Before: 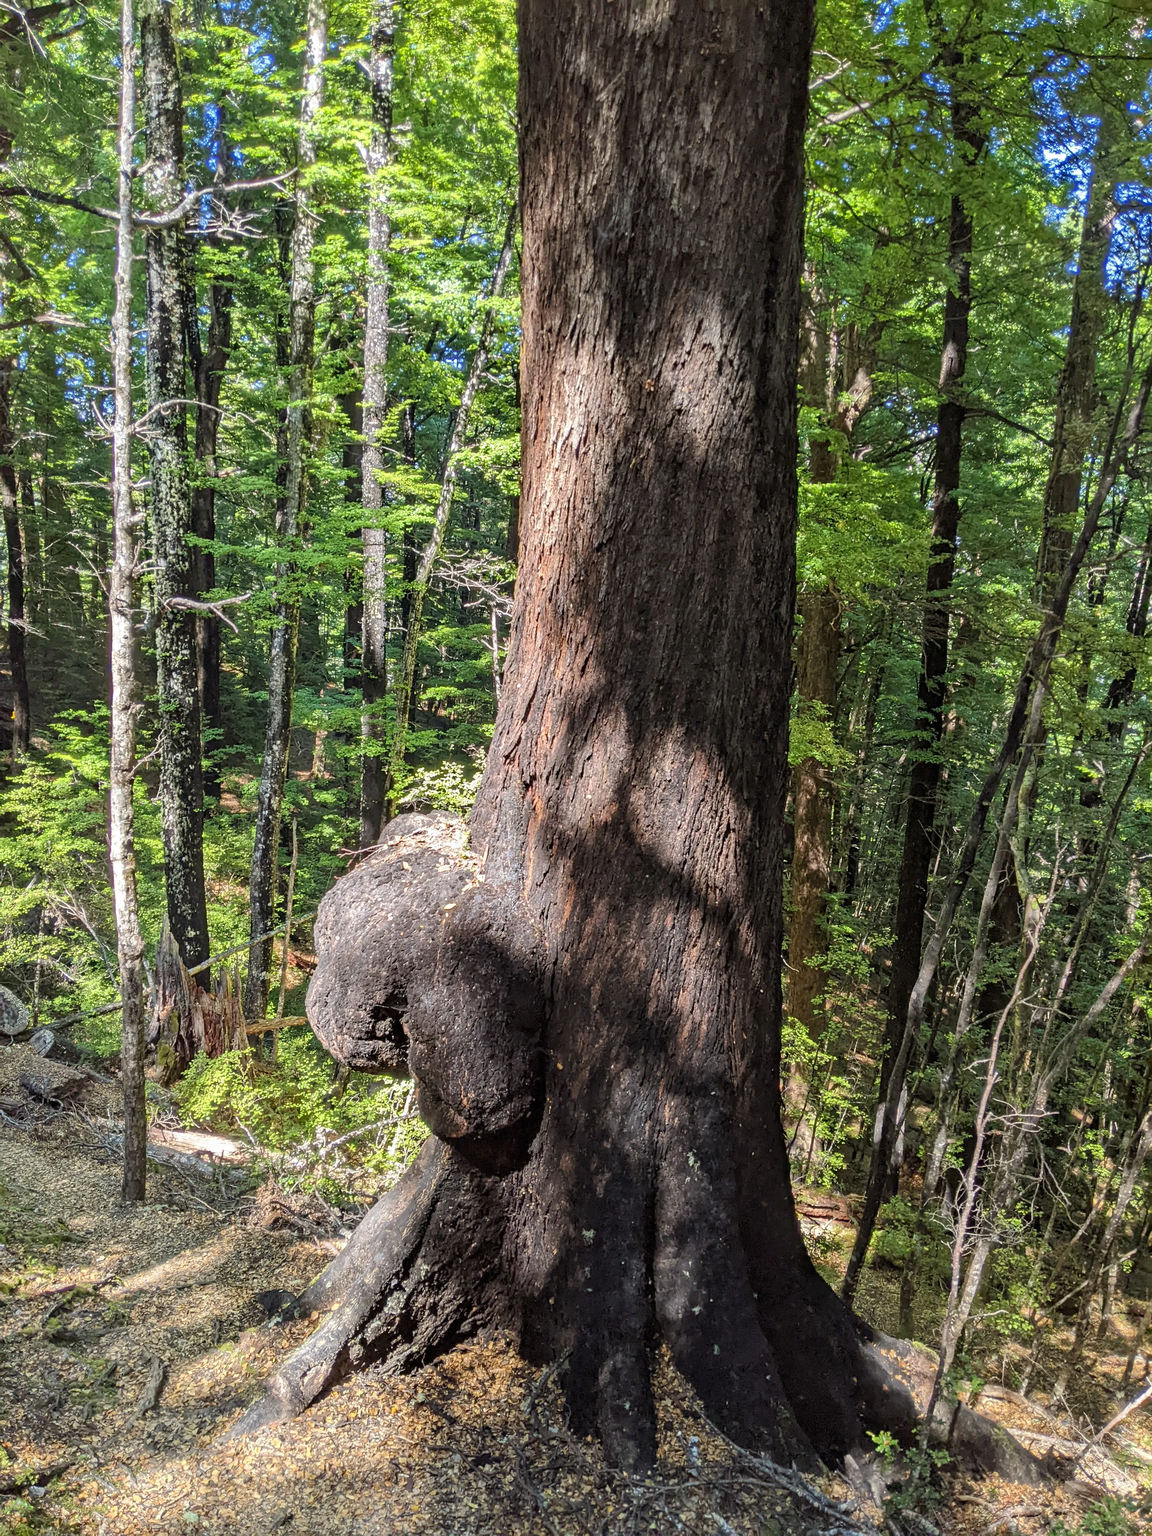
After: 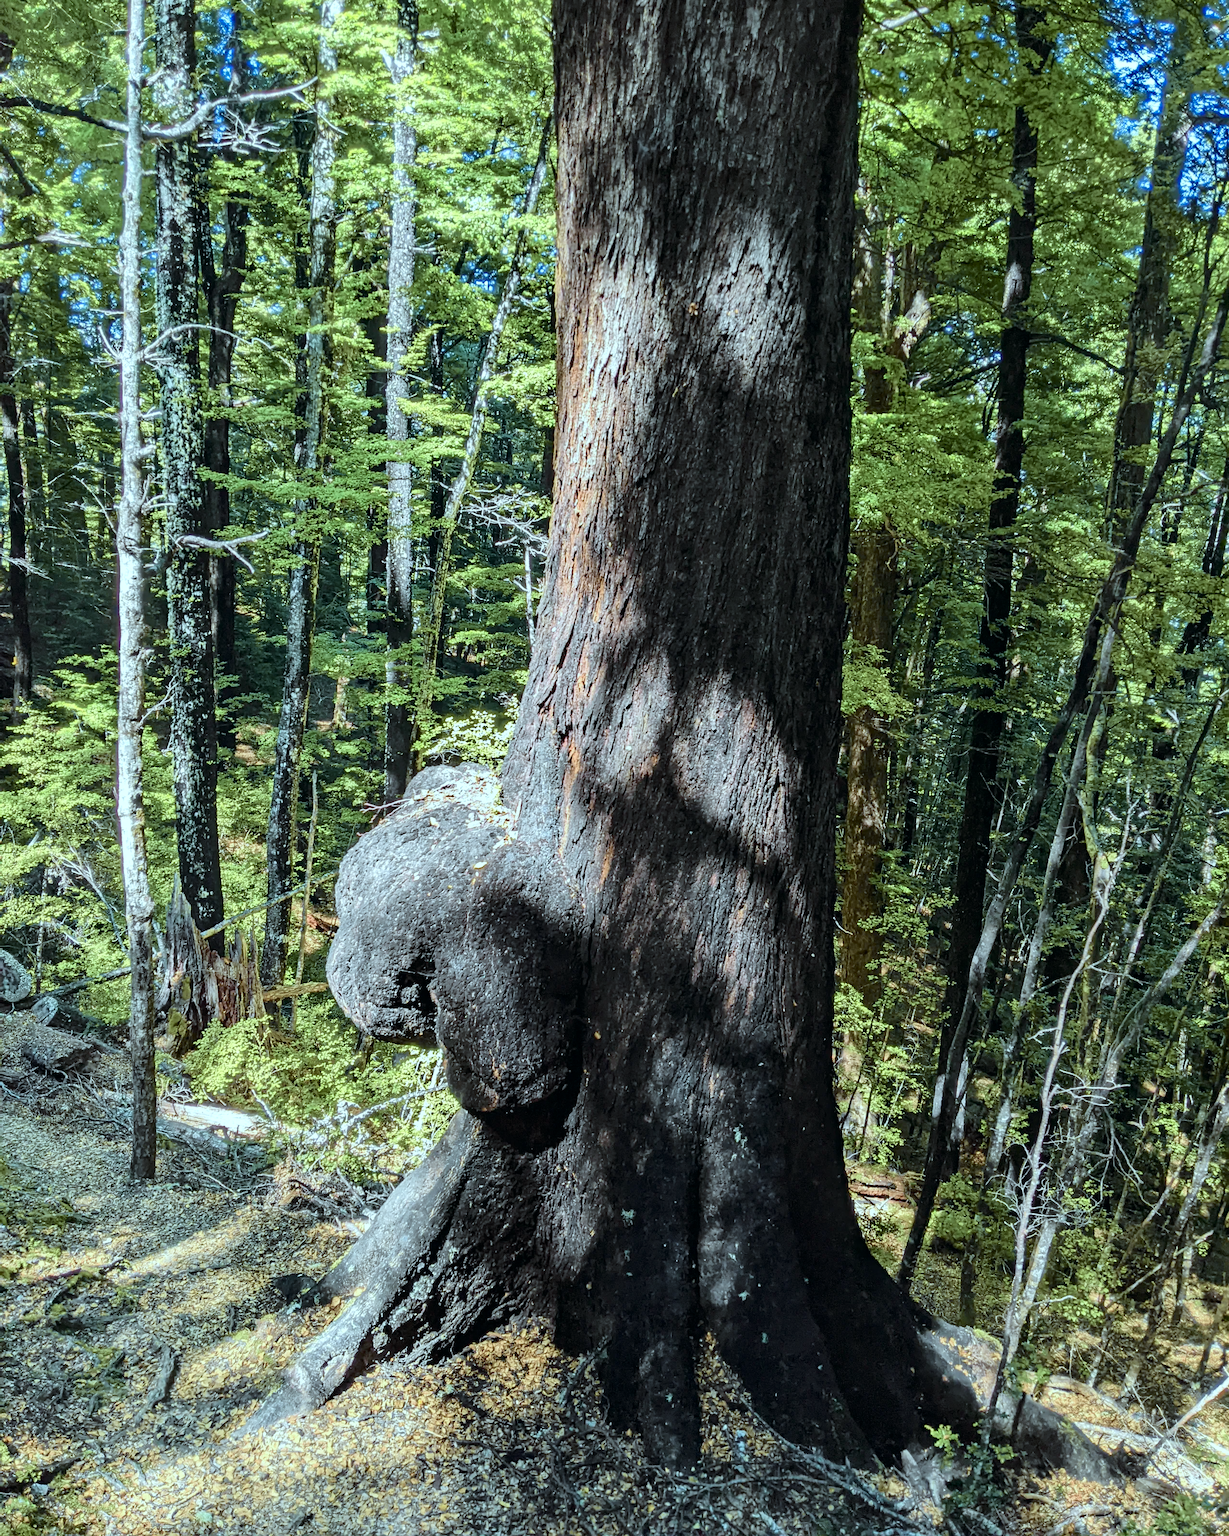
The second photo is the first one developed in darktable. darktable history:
velvia: strength 10%
color correction: highlights a* -10.04, highlights b* -10.37
crop and rotate: top 6.25%
tone curve: curves: ch0 [(0, 0) (0.081, 0.044) (0.185, 0.13) (0.283, 0.238) (0.416, 0.449) (0.495, 0.524) (0.686, 0.743) (0.826, 0.865) (0.978, 0.988)]; ch1 [(0, 0) (0.147, 0.166) (0.321, 0.362) (0.371, 0.402) (0.423, 0.442) (0.479, 0.472) (0.505, 0.497) (0.521, 0.506) (0.551, 0.537) (0.586, 0.574) (0.625, 0.618) (0.68, 0.681) (1, 1)]; ch2 [(0, 0) (0.346, 0.362) (0.404, 0.427) (0.502, 0.495) (0.531, 0.513) (0.547, 0.533) (0.582, 0.596) (0.629, 0.631) (0.717, 0.678) (1, 1)], color space Lab, independent channels, preserve colors none
